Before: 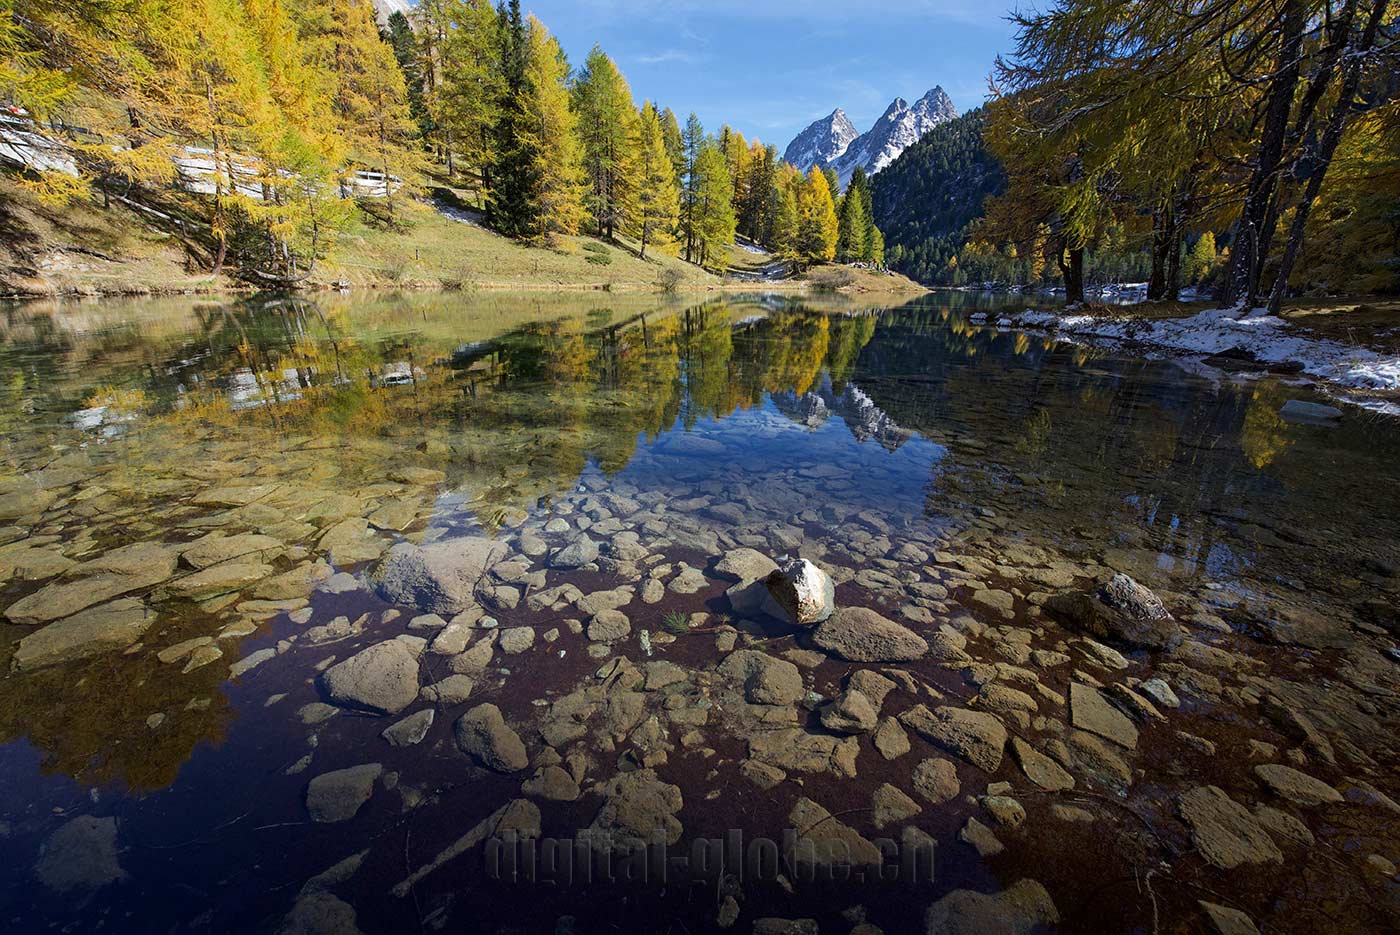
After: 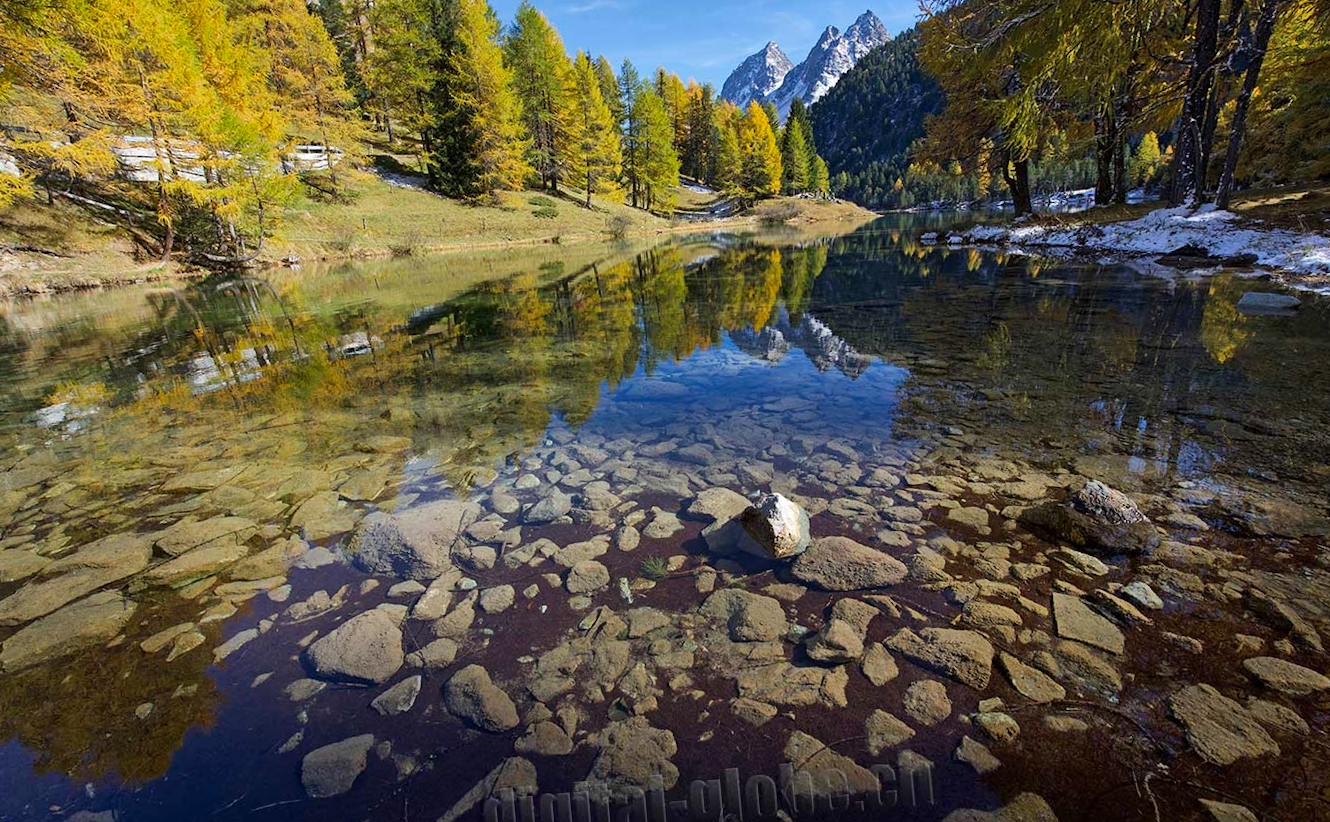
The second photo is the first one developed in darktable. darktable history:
rotate and perspective: rotation -5°, crop left 0.05, crop right 0.952, crop top 0.11, crop bottom 0.89
contrast brightness saturation: saturation 0.13
shadows and highlights: radius 118.69, shadows 42.21, highlights -61.56, soften with gaussian
